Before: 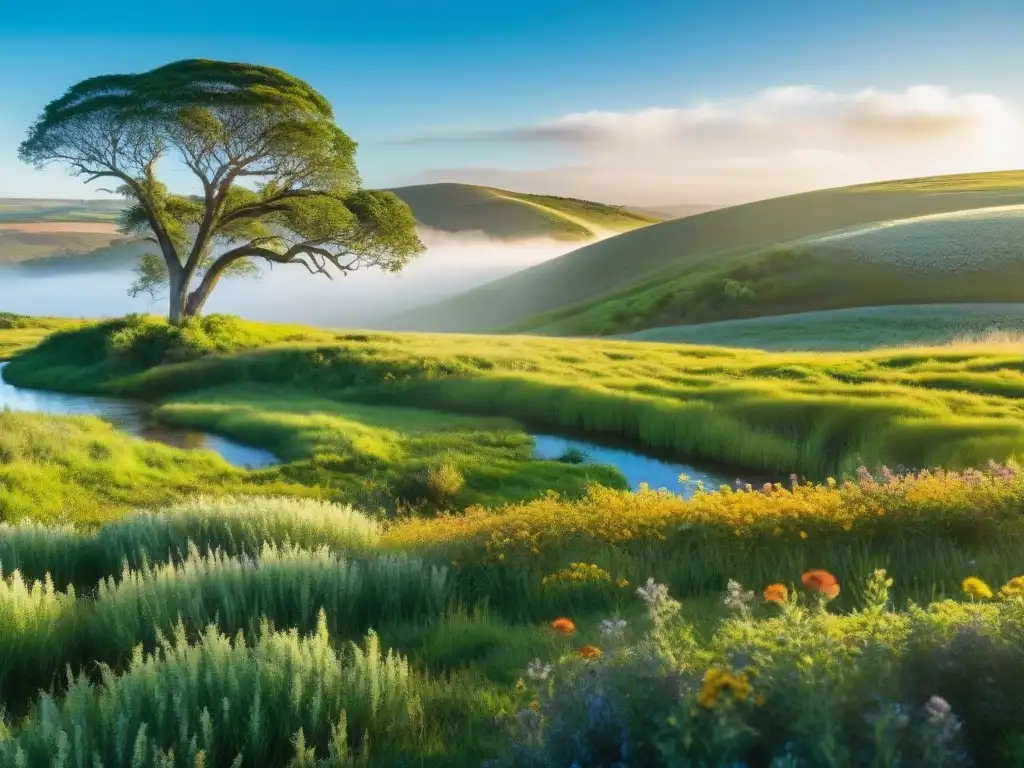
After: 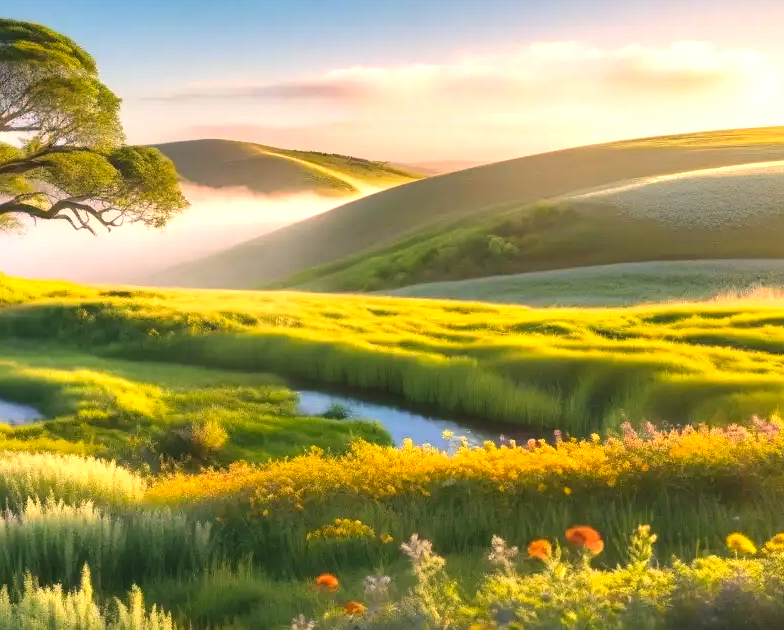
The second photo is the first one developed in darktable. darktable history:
crop: left 23.095%, top 5.827%, bottom 11.854%
exposure: black level correction -0.002, exposure 0.54 EV, compensate highlight preservation false
rotate and perspective: crop left 0, crop top 0
color correction: highlights a* 17.88, highlights b* 18.79
